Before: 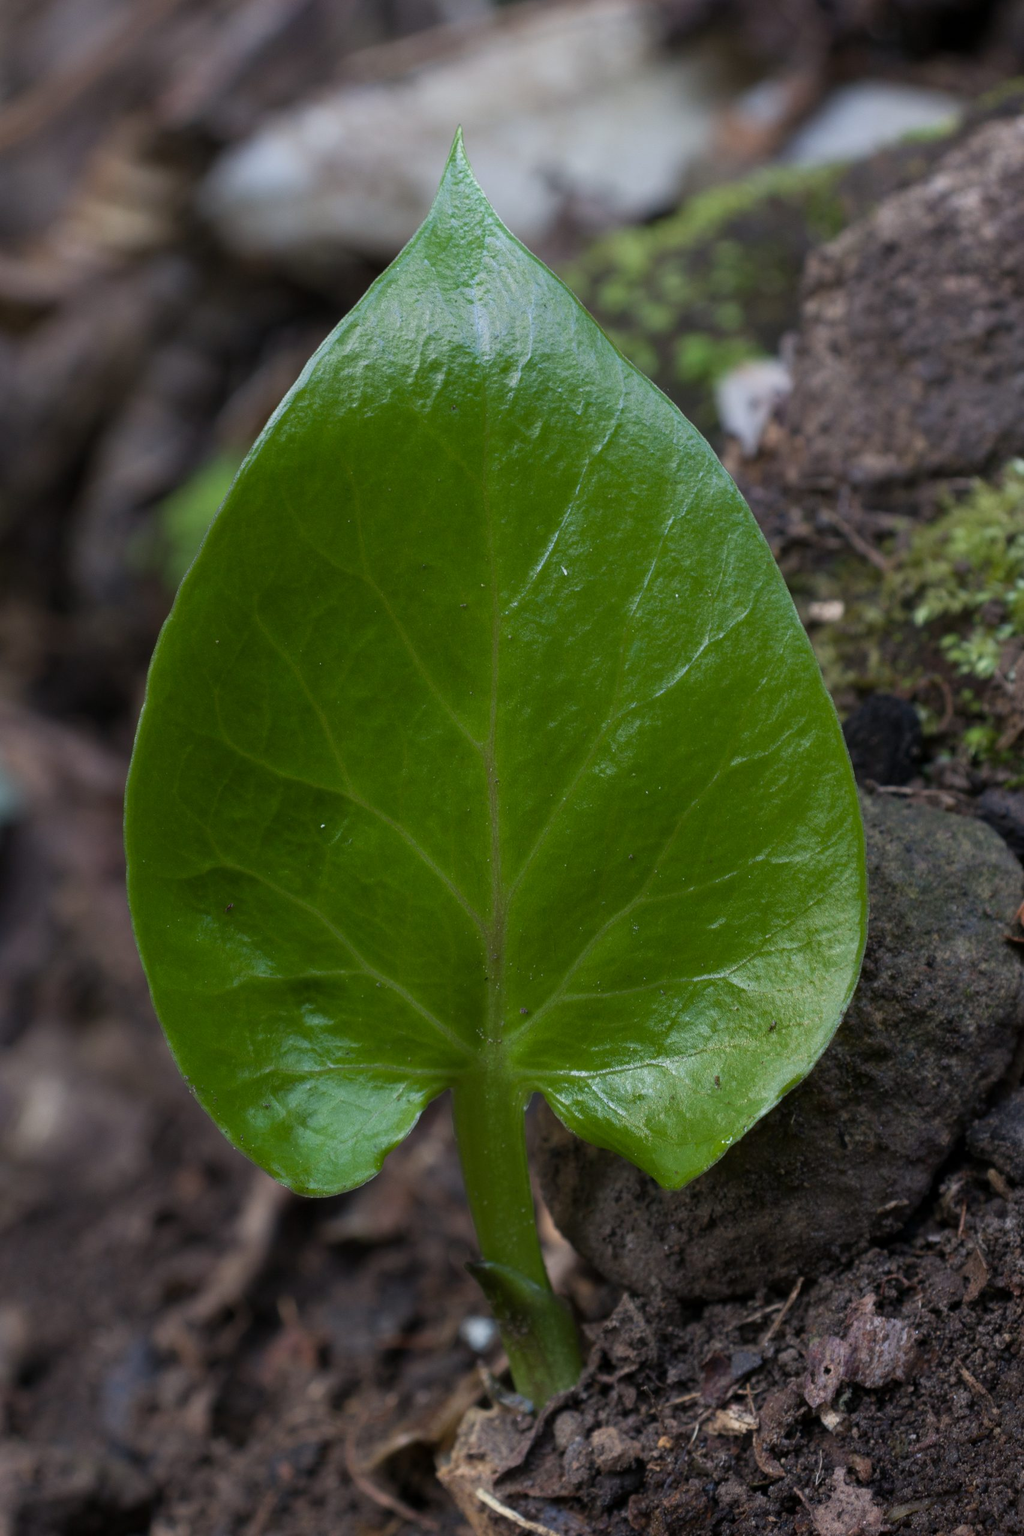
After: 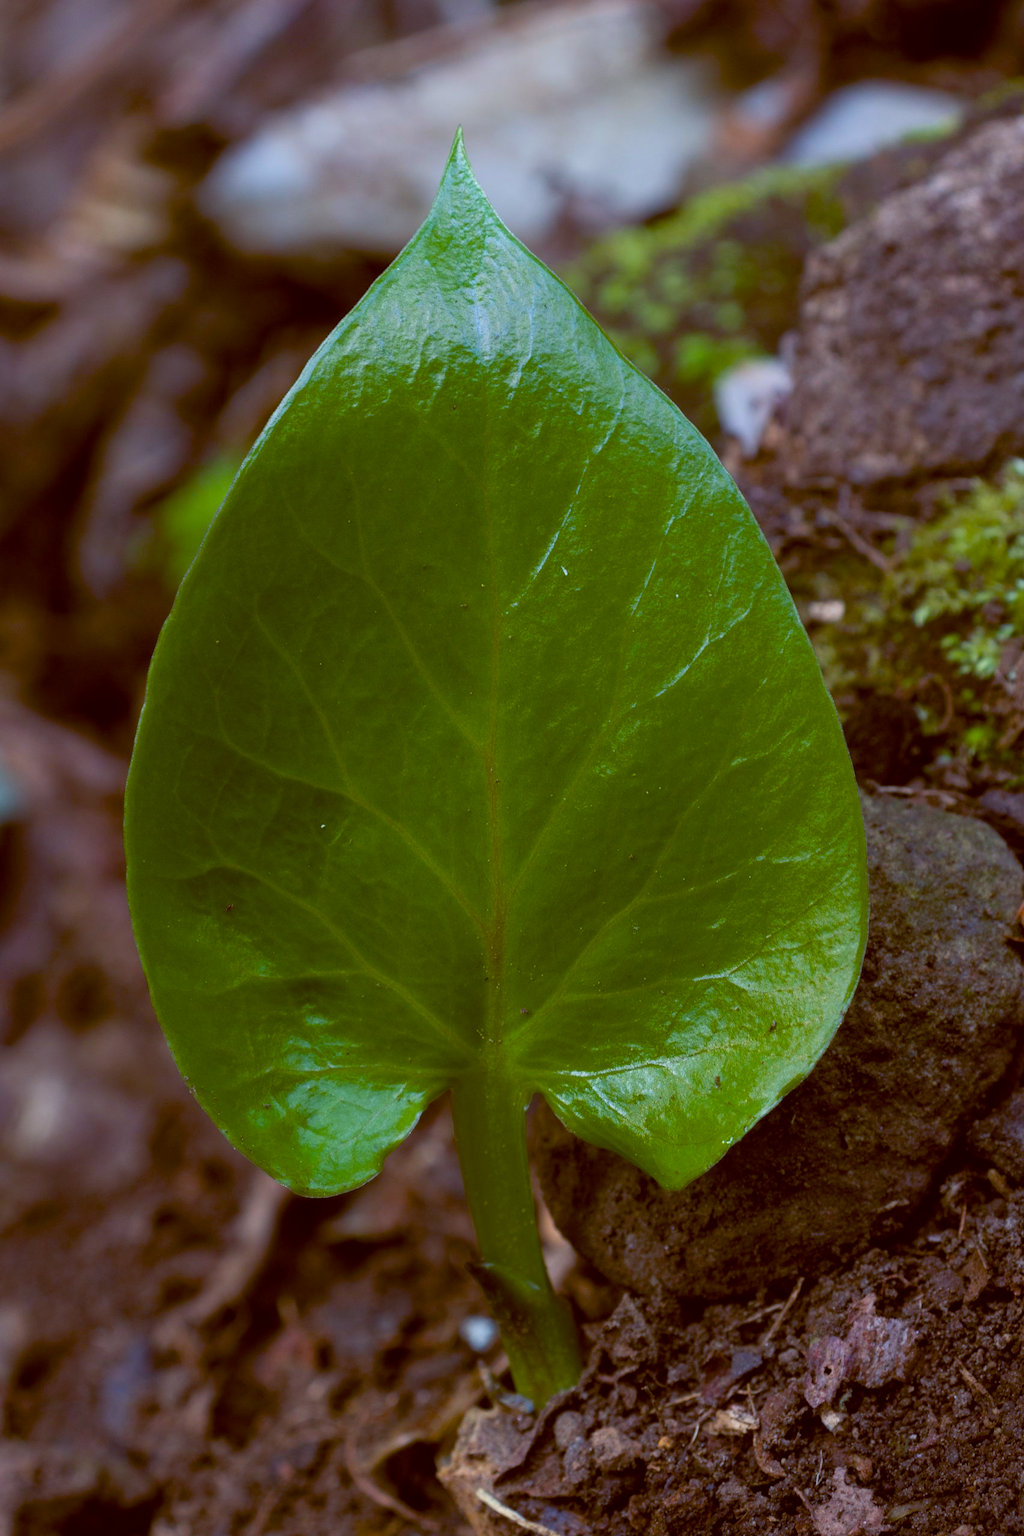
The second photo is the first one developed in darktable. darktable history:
color balance rgb: linear chroma grading › global chroma 10%, perceptual saturation grading › global saturation 30%, global vibrance 10%
color balance: lift [1, 1.015, 1.004, 0.985], gamma [1, 0.958, 0.971, 1.042], gain [1, 0.956, 0.977, 1.044]
